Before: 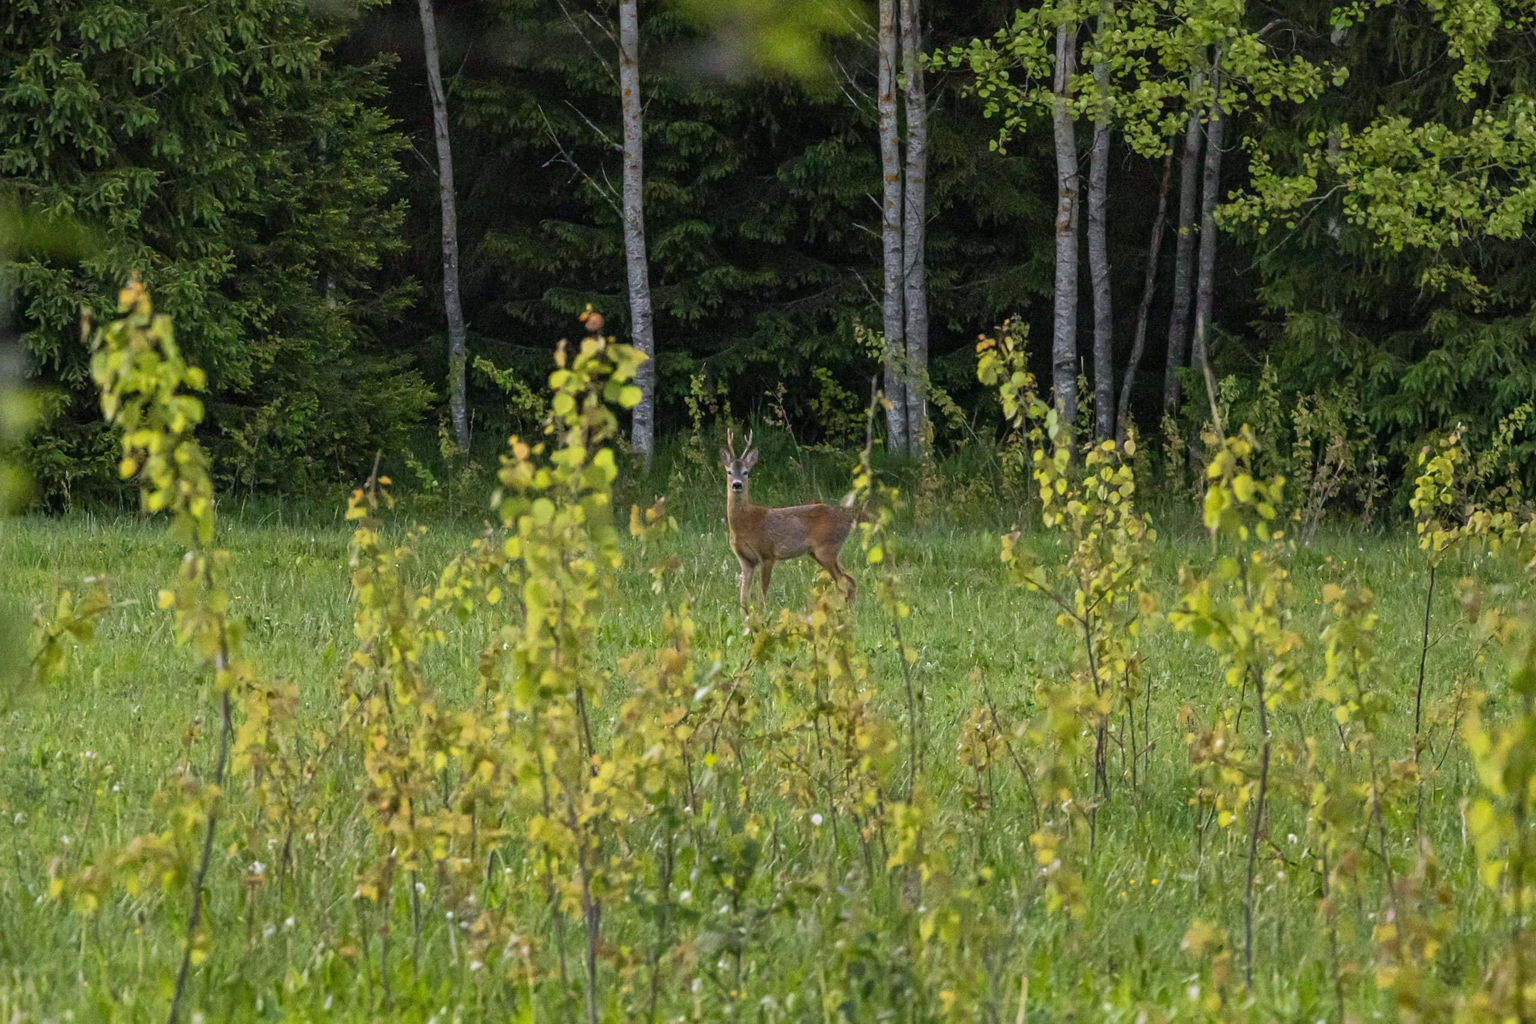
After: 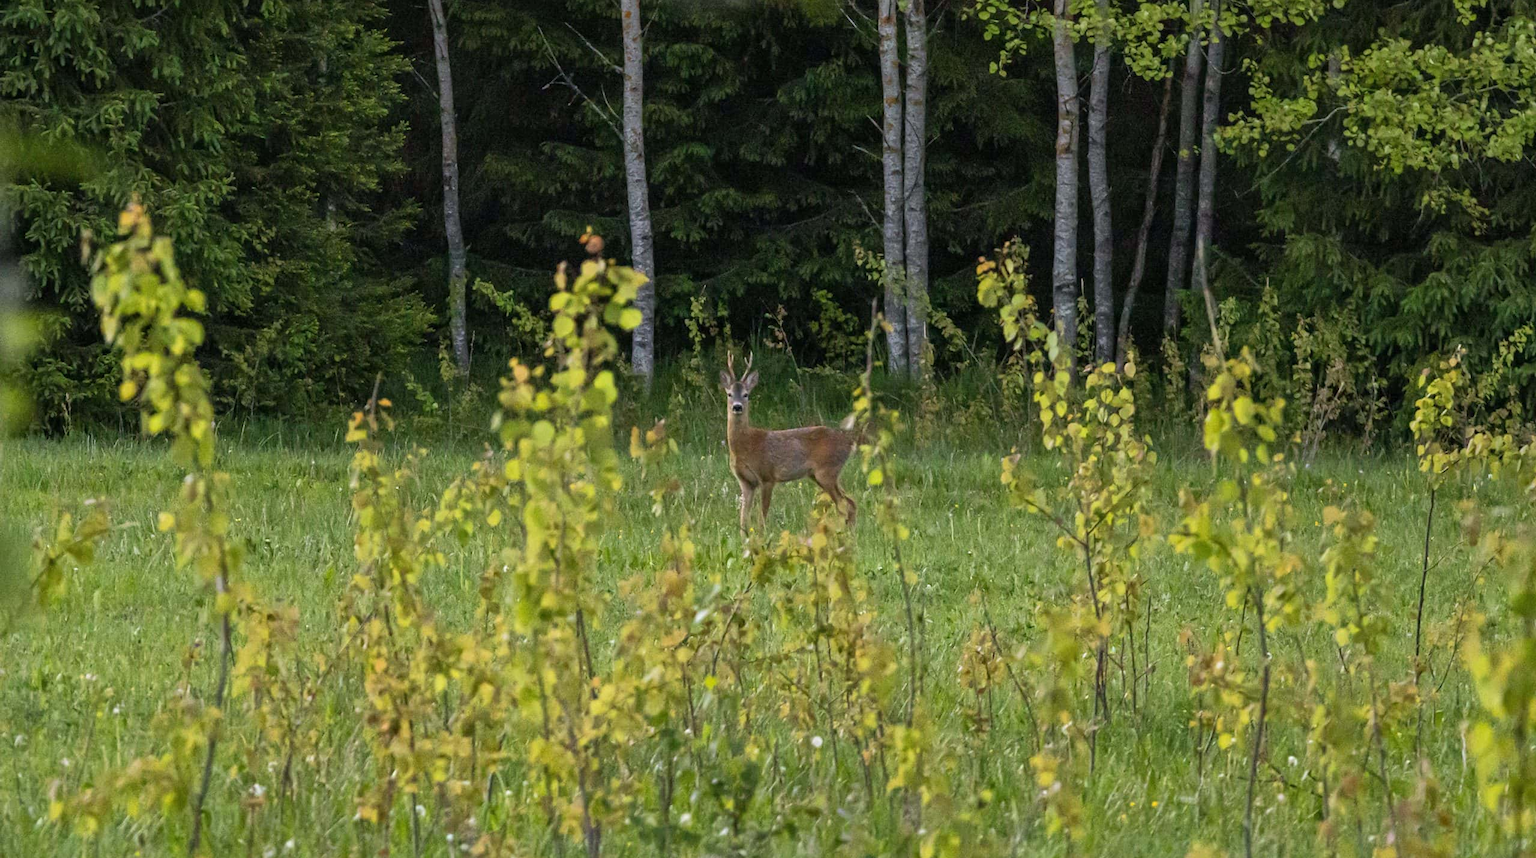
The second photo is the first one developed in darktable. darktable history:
crop: top 7.625%, bottom 8.027%
exposure: compensate highlight preservation false
